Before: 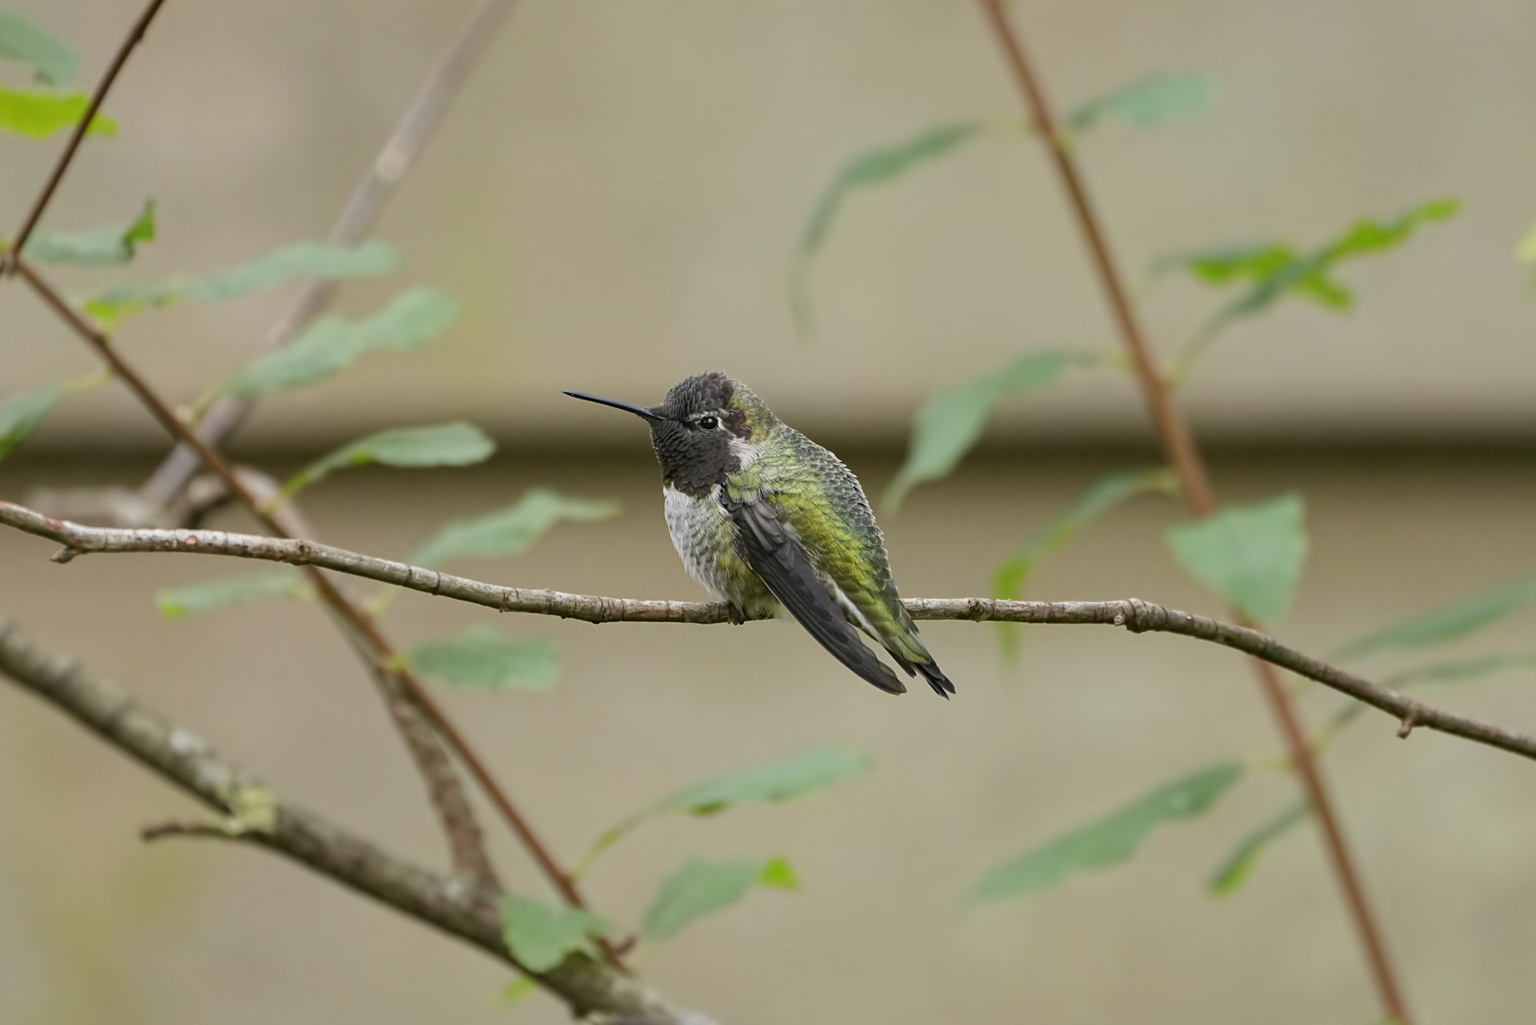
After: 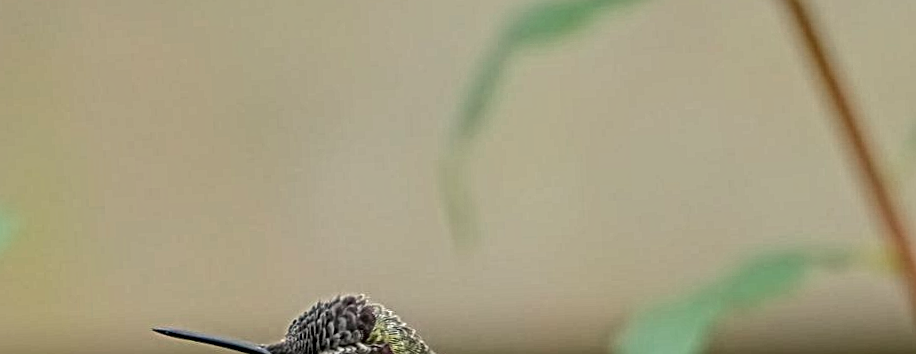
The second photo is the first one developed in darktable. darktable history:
crop: left 28.64%, top 16.832%, right 26.637%, bottom 58.055%
local contrast: mode bilateral grid, contrast 20, coarseness 3, detail 300%, midtone range 0.2
rotate and perspective: rotation -2.22°, lens shift (horizontal) -0.022, automatic cropping off
